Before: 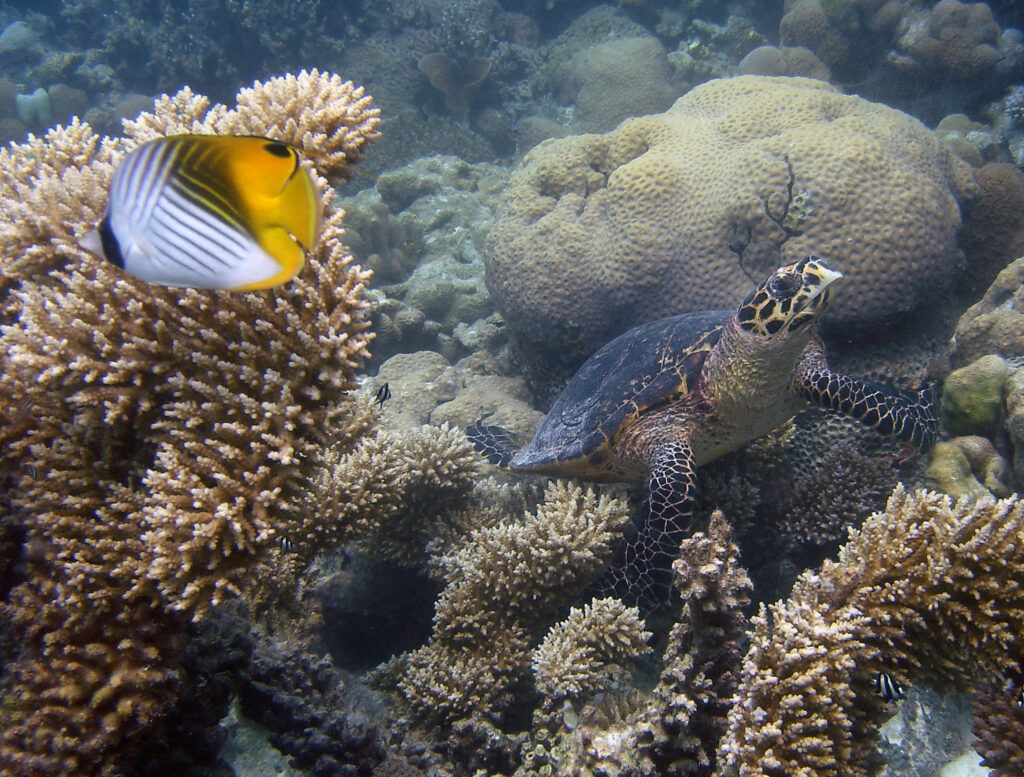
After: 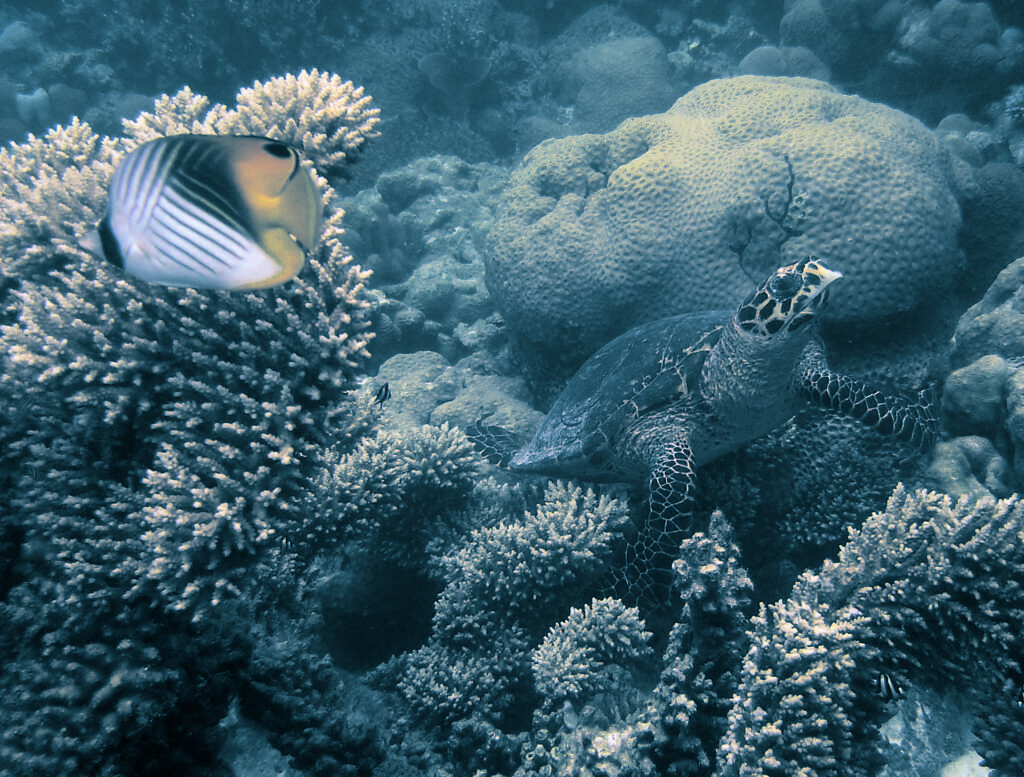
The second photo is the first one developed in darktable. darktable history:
split-toning: shadows › hue 212.4°, balance -70
white balance: red 1.009, blue 0.985
